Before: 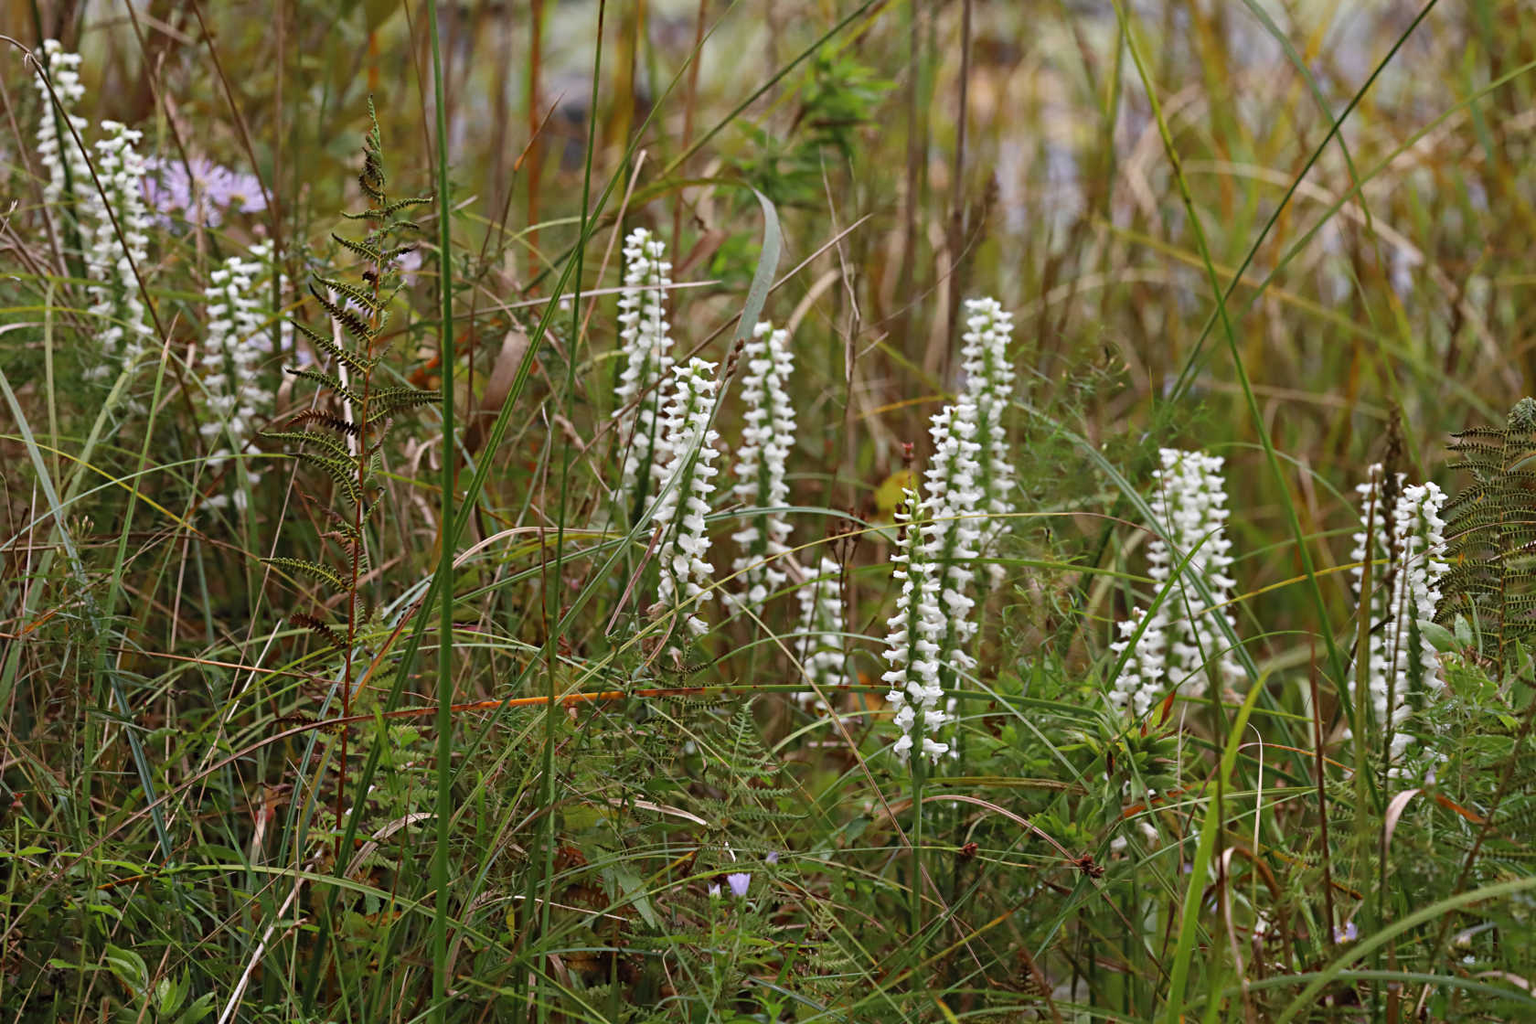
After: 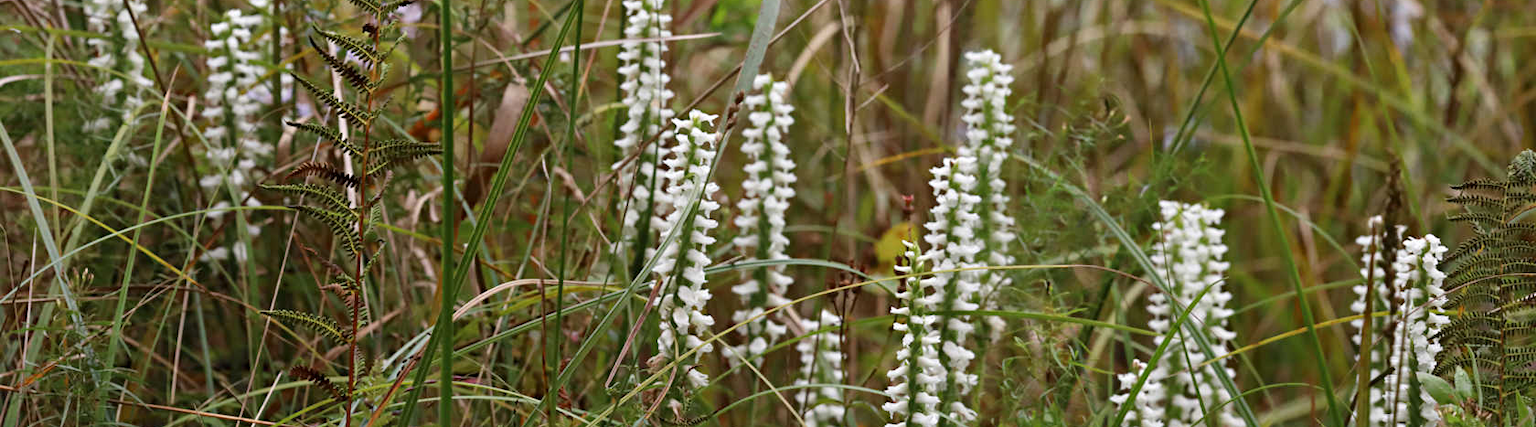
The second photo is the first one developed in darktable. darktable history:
local contrast: mode bilateral grid, contrast 20, coarseness 49, detail 120%, midtone range 0.2
crop and rotate: top 24.22%, bottom 33.994%
